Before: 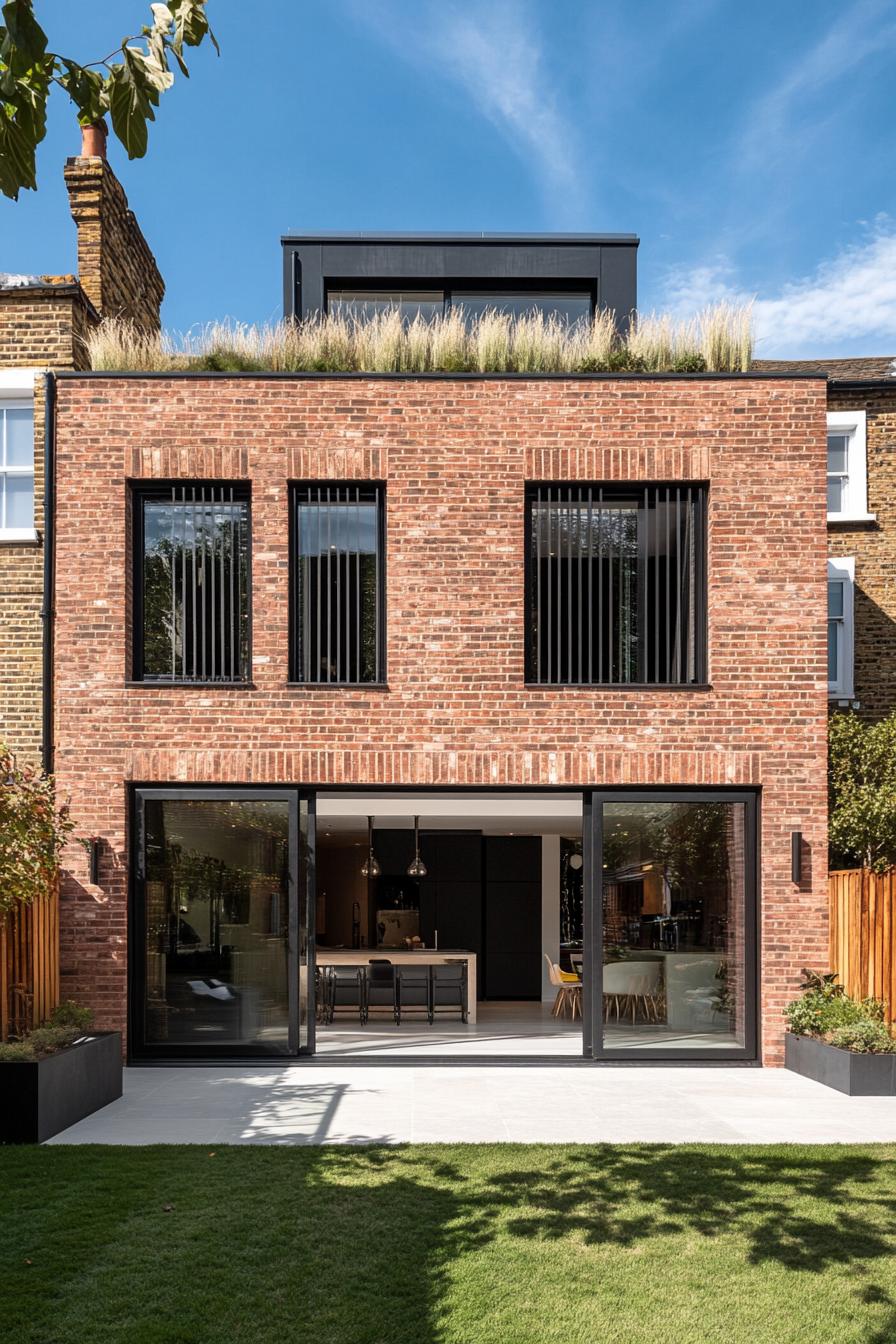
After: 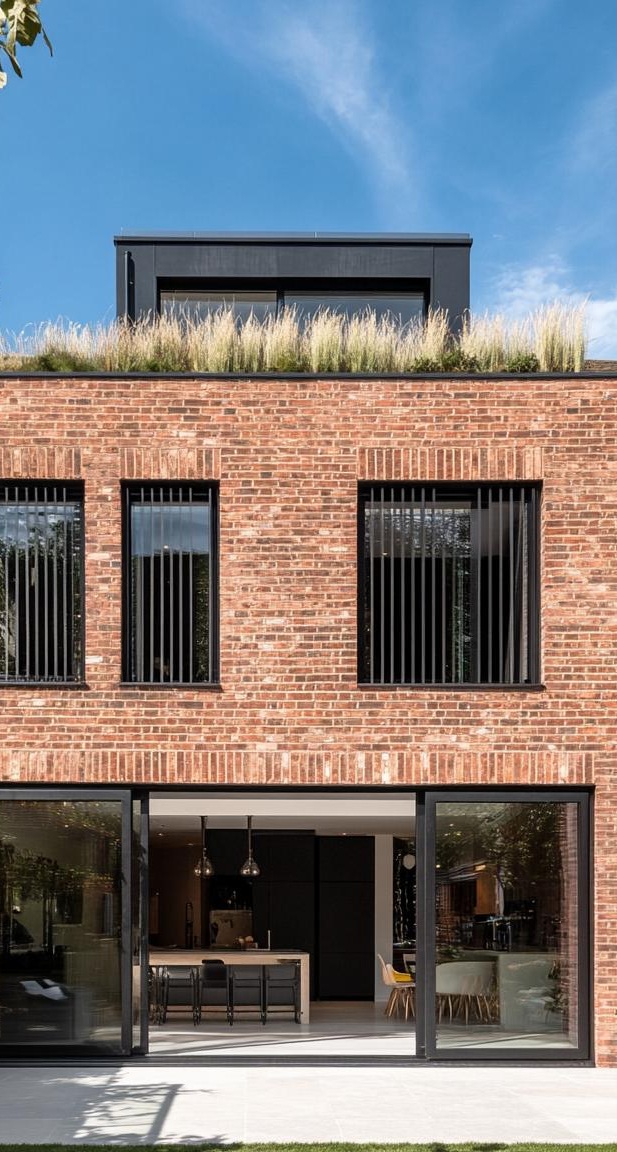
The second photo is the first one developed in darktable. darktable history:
crop: left 18.666%, right 12.386%, bottom 14.224%
